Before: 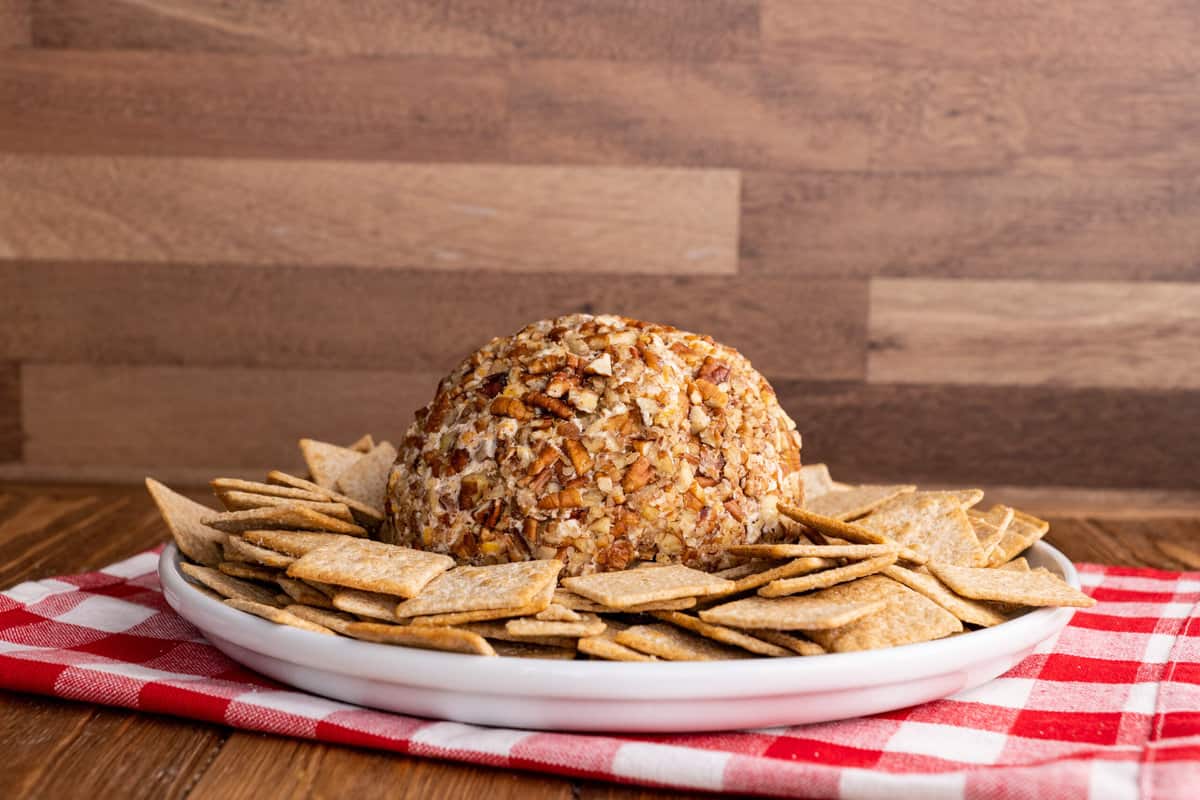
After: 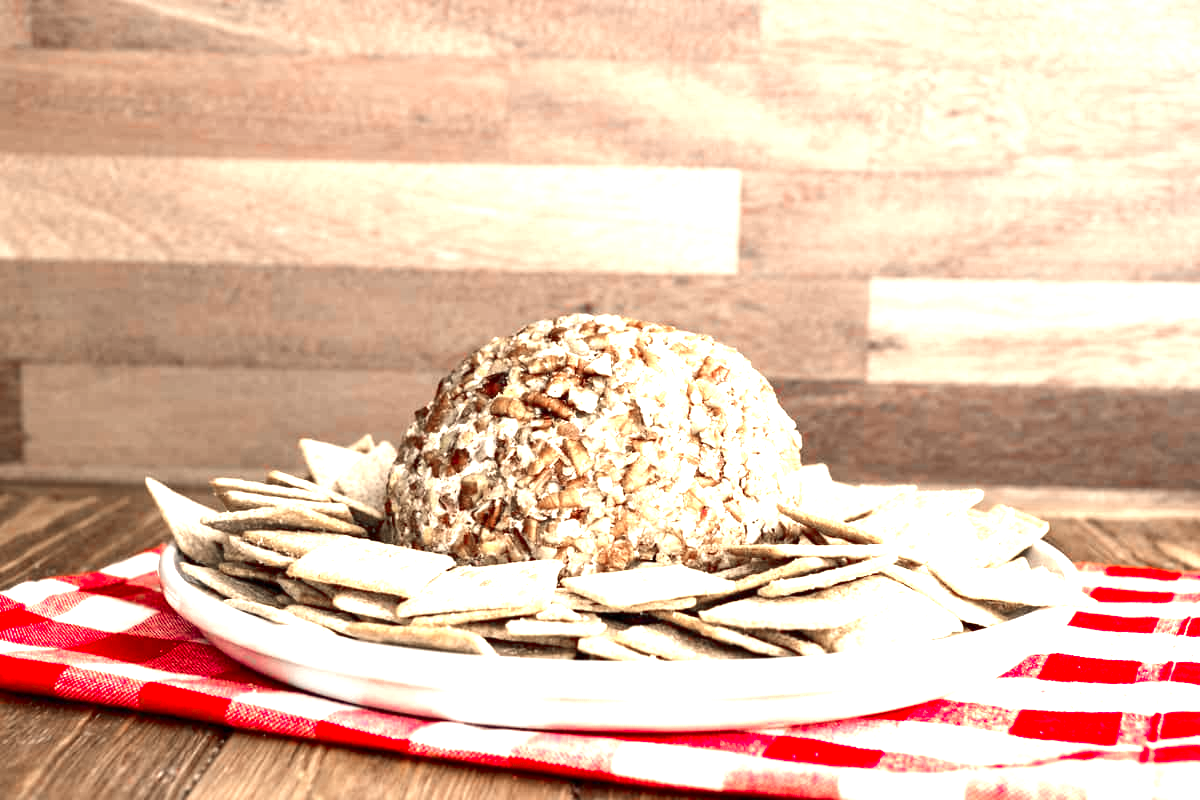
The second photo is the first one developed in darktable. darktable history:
exposure: exposure 1.5 EV, compensate highlight preservation false
color correction: highlights a* 1.39, highlights b* 17.83
color zones: curves: ch1 [(0, 0.831) (0.08, 0.771) (0.157, 0.268) (0.241, 0.207) (0.562, -0.005) (0.714, -0.013) (0.876, 0.01) (1, 0.831)]
tone equalizer: -8 EV -0.417 EV, -7 EV -0.389 EV, -6 EV -0.333 EV, -5 EV -0.222 EV, -3 EV 0.222 EV, -2 EV 0.333 EV, -1 EV 0.389 EV, +0 EV 0.417 EV, edges refinement/feathering 500, mask exposure compensation -1.57 EV, preserve details no
